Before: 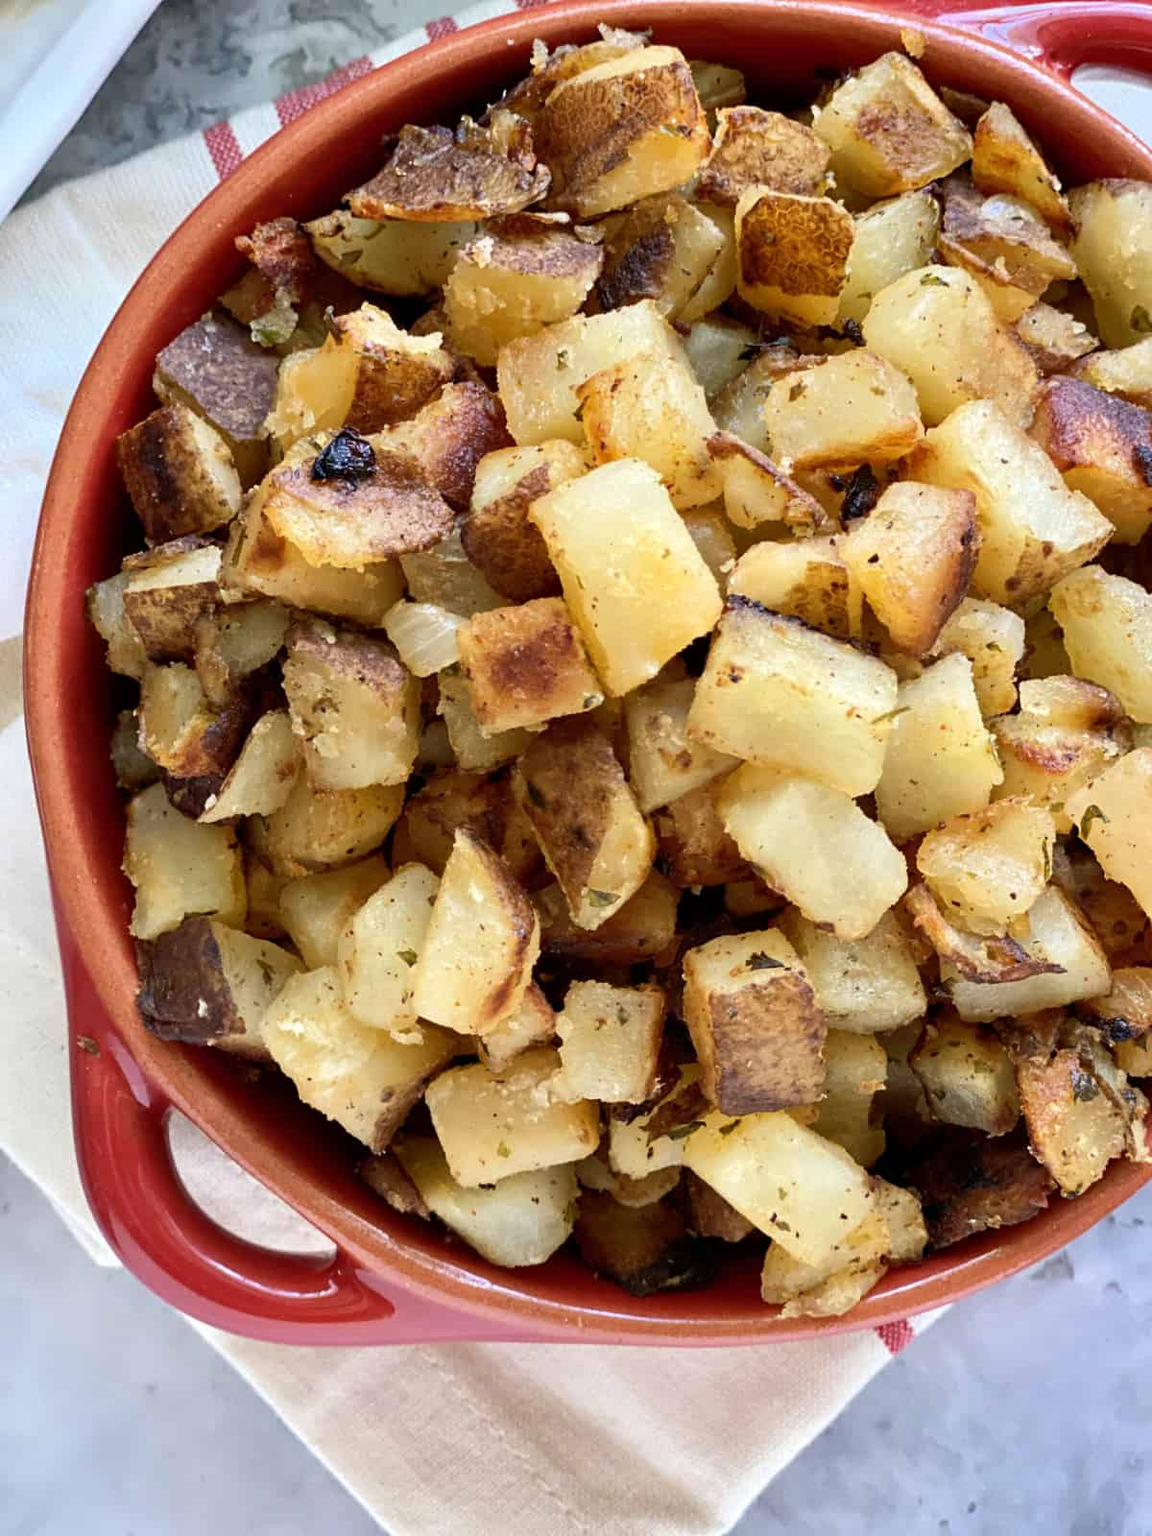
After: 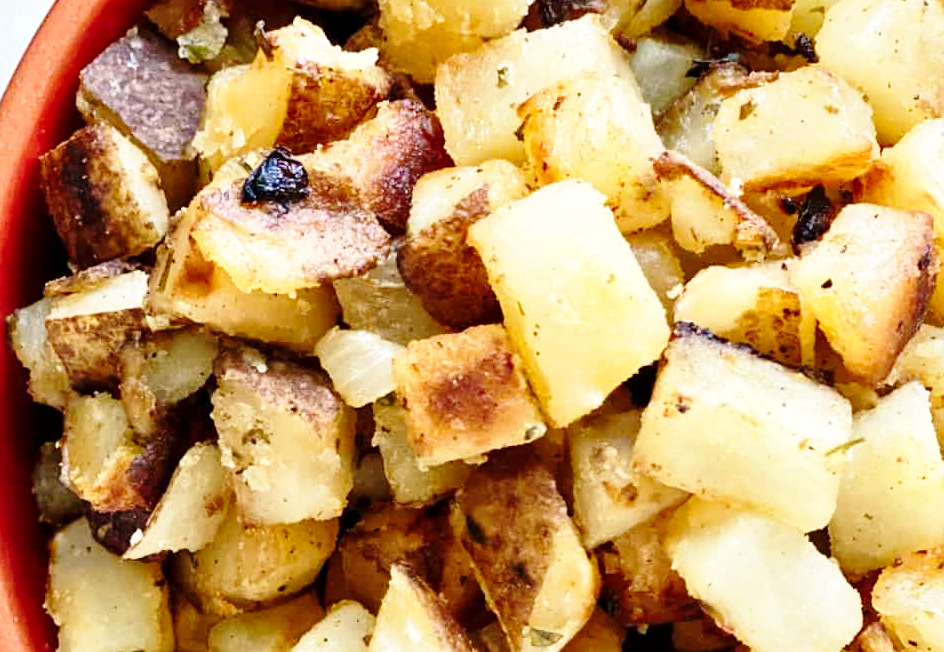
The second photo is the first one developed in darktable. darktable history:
base curve: curves: ch0 [(0, 0) (0.028, 0.03) (0.121, 0.232) (0.46, 0.748) (0.859, 0.968) (1, 1)], preserve colors none
crop: left 6.93%, top 18.645%, right 14.325%, bottom 40.6%
local contrast: mode bilateral grid, contrast 20, coarseness 49, detail 119%, midtone range 0.2
